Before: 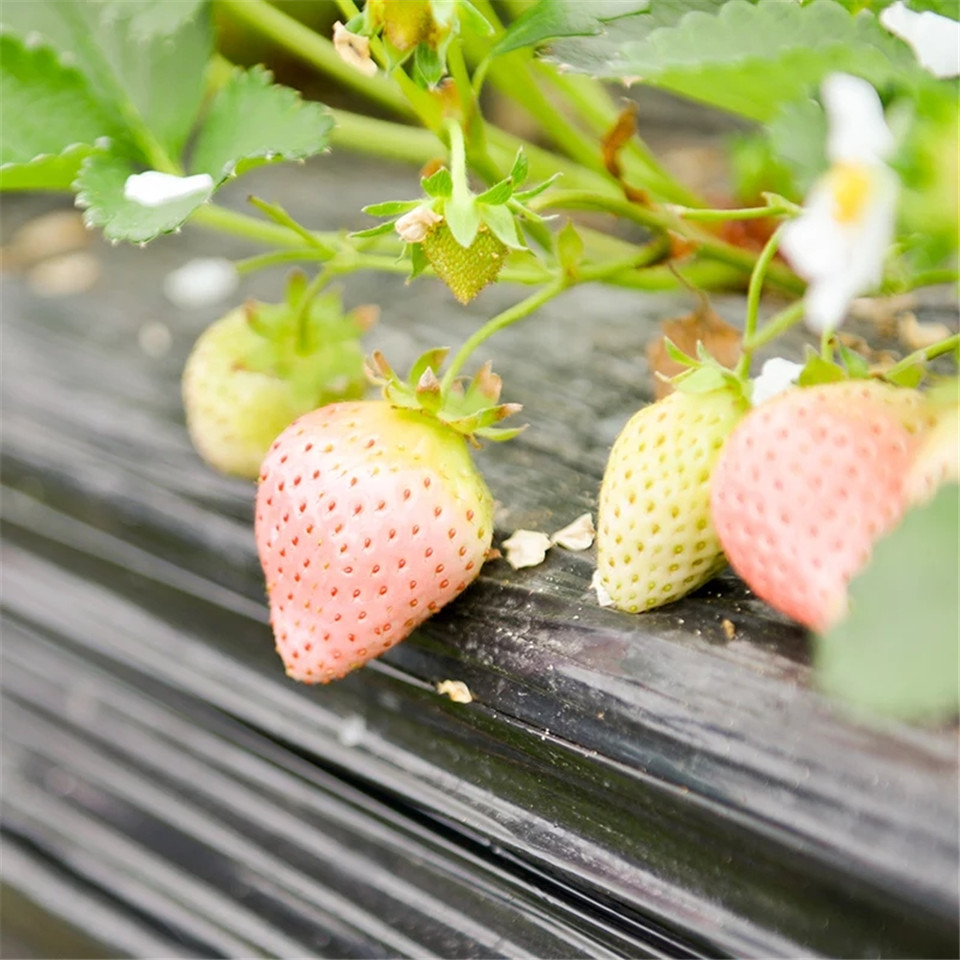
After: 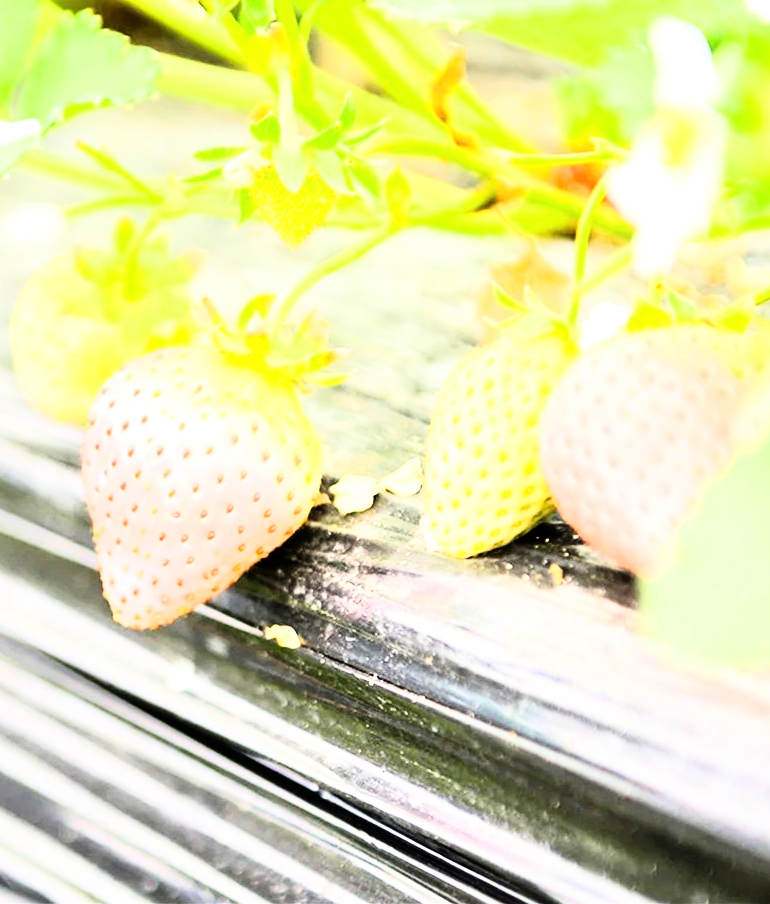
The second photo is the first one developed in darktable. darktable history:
crop and rotate: left 17.959%, top 5.771%, right 1.742%
exposure: exposure 1 EV, compensate highlight preservation false
rgb curve: curves: ch0 [(0, 0) (0.21, 0.15) (0.24, 0.21) (0.5, 0.75) (0.75, 0.96) (0.89, 0.99) (1, 1)]; ch1 [(0, 0.02) (0.21, 0.13) (0.25, 0.2) (0.5, 0.67) (0.75, 0.9) (0.89, 0.97) (1, 1)]; ch2 [(0, 0.02) (0.21, 0.13) (0.25, 0.2) (0.5, 0.67) (0.75, 0.9) (0.89, 0.97) (1, 1)], compensate middle gray true
